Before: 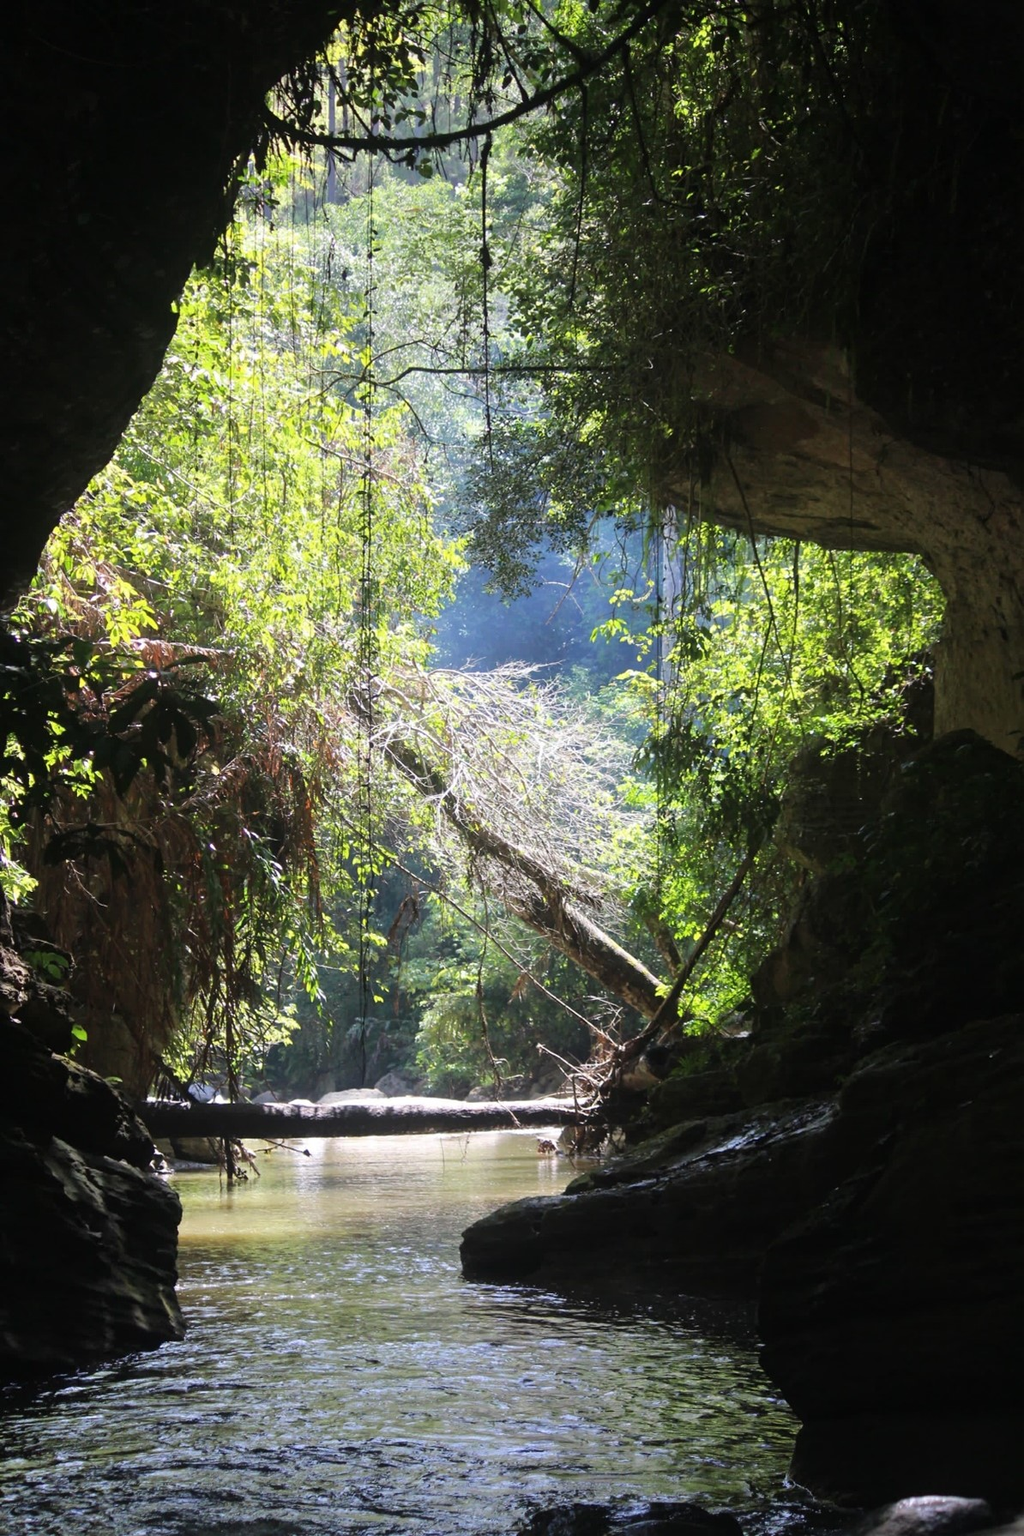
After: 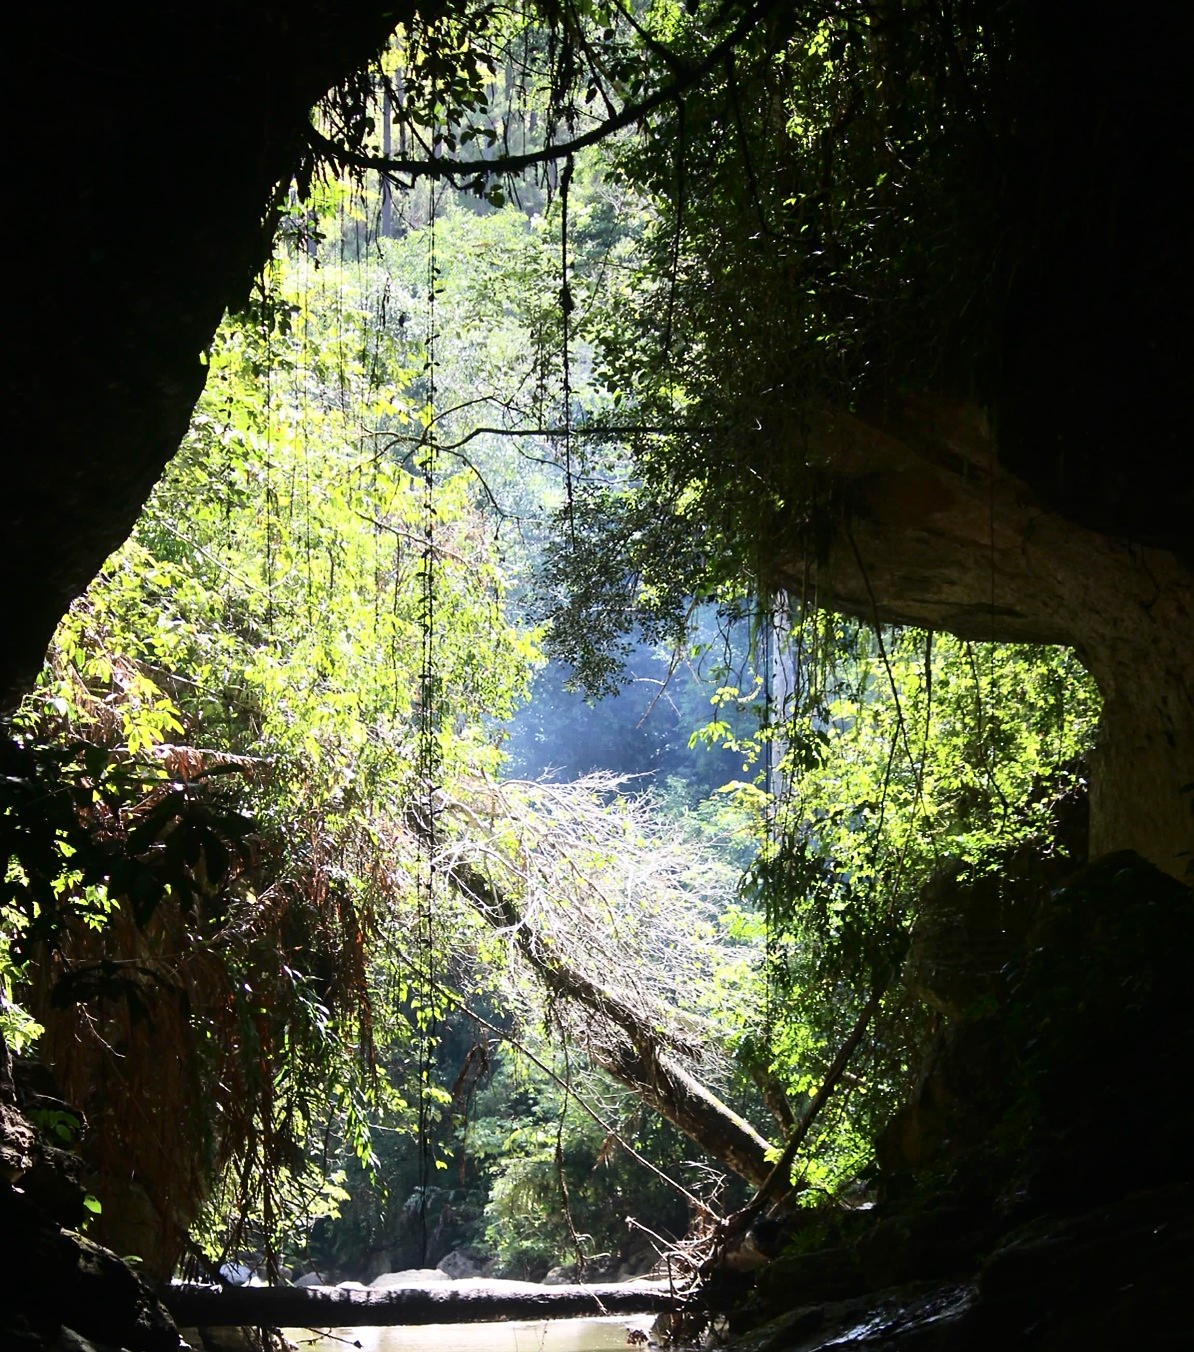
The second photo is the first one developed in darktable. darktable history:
sharpen: radius 0.998, threshold 1.069
crop: bottom 24.494%
contrast brightness saturation: contrast 0.29
